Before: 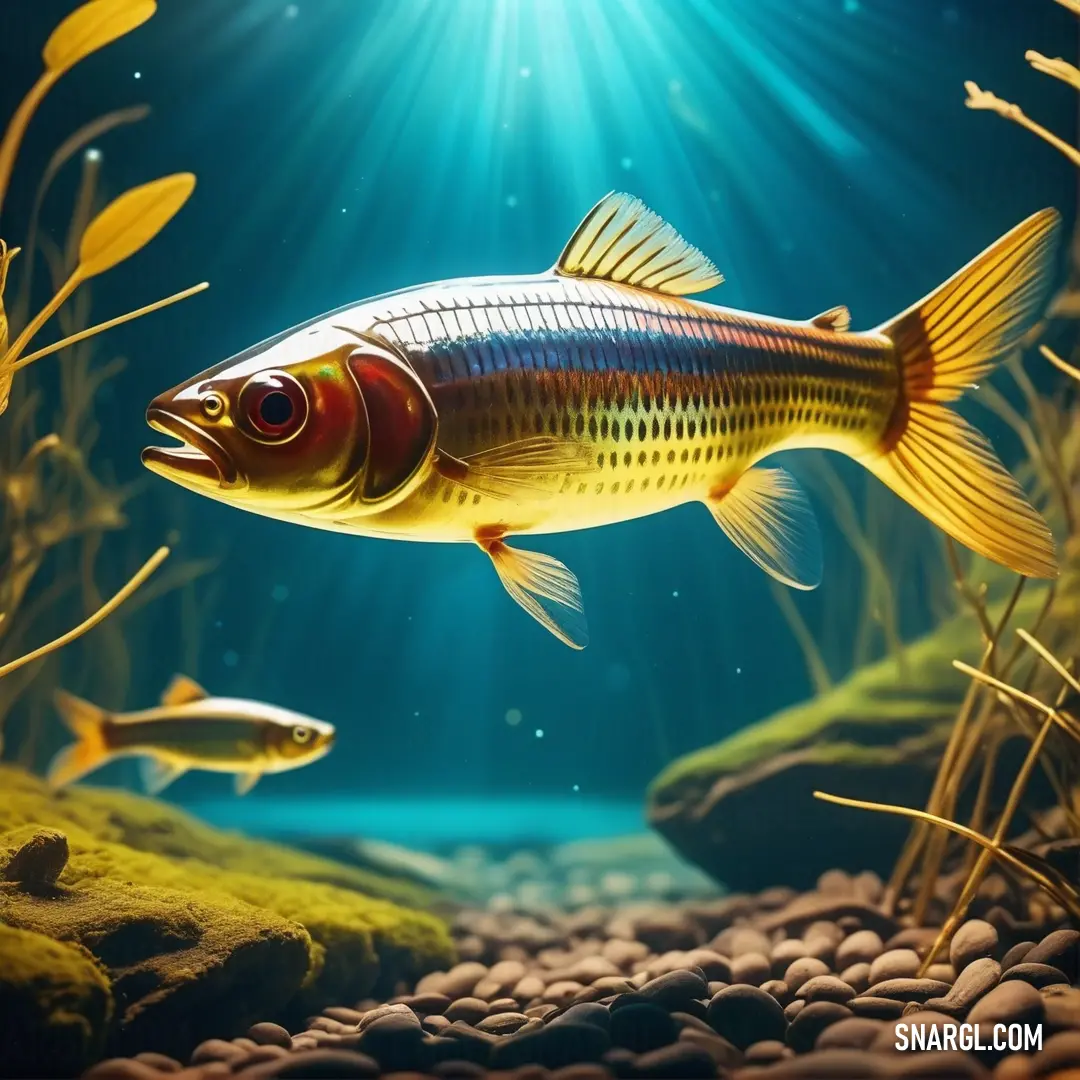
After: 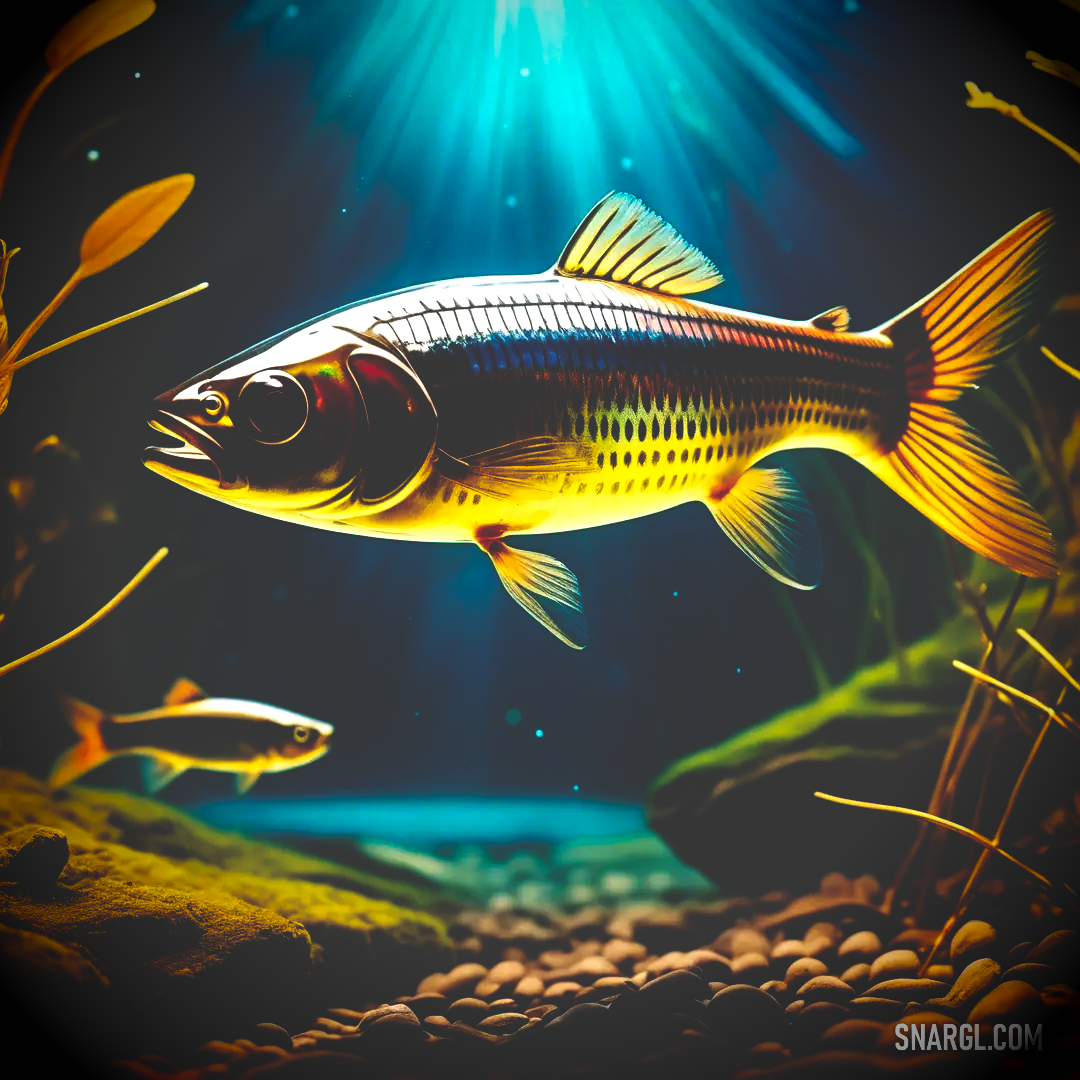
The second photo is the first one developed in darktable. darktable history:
vignetting: brightness -0.991, saturation 0.497
base curve: curves: ch0 [(0, 0.036) (0.083, 0.04) (0.804, 1)], preserve colors none
